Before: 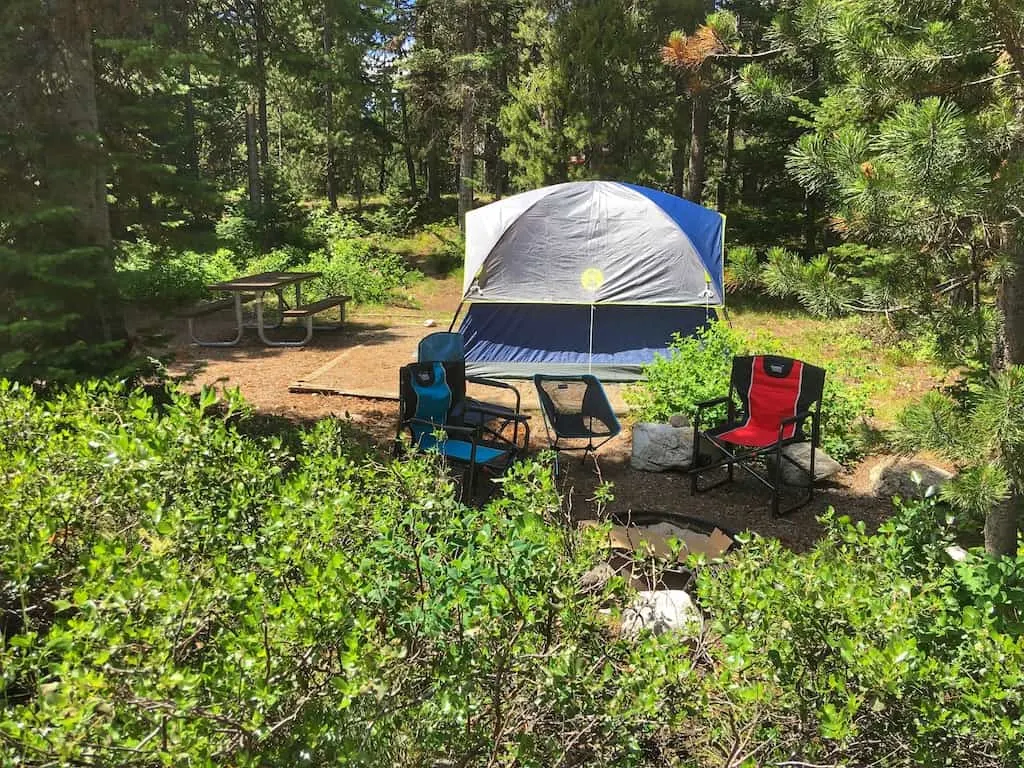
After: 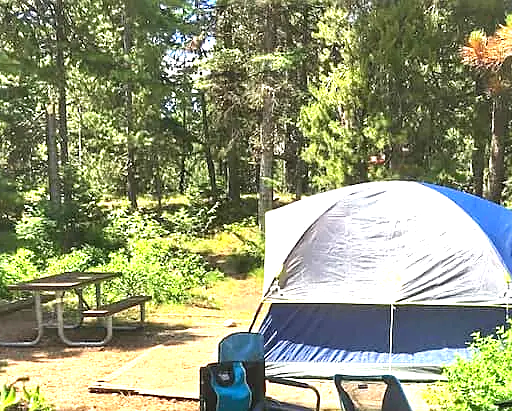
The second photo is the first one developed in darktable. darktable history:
sharpen: radius 1.864, amount 0.398, threshold 1.271
crop: left 19.556%, right 30.401%, bottom 46.458%
exposure: exposure 1.25 EV, compensate exposure bias true, compensate highlight preservation false
